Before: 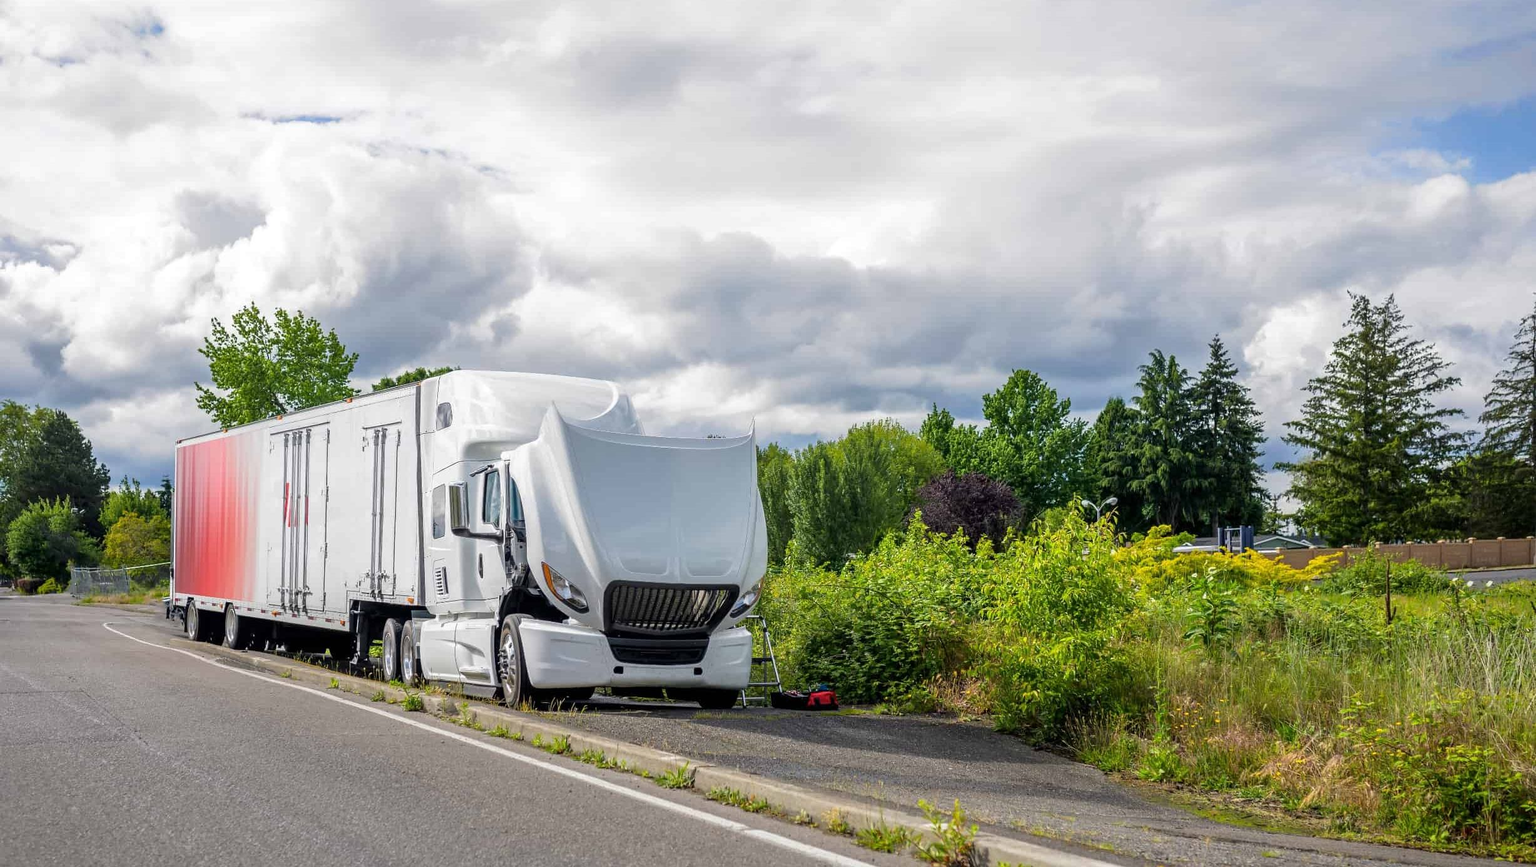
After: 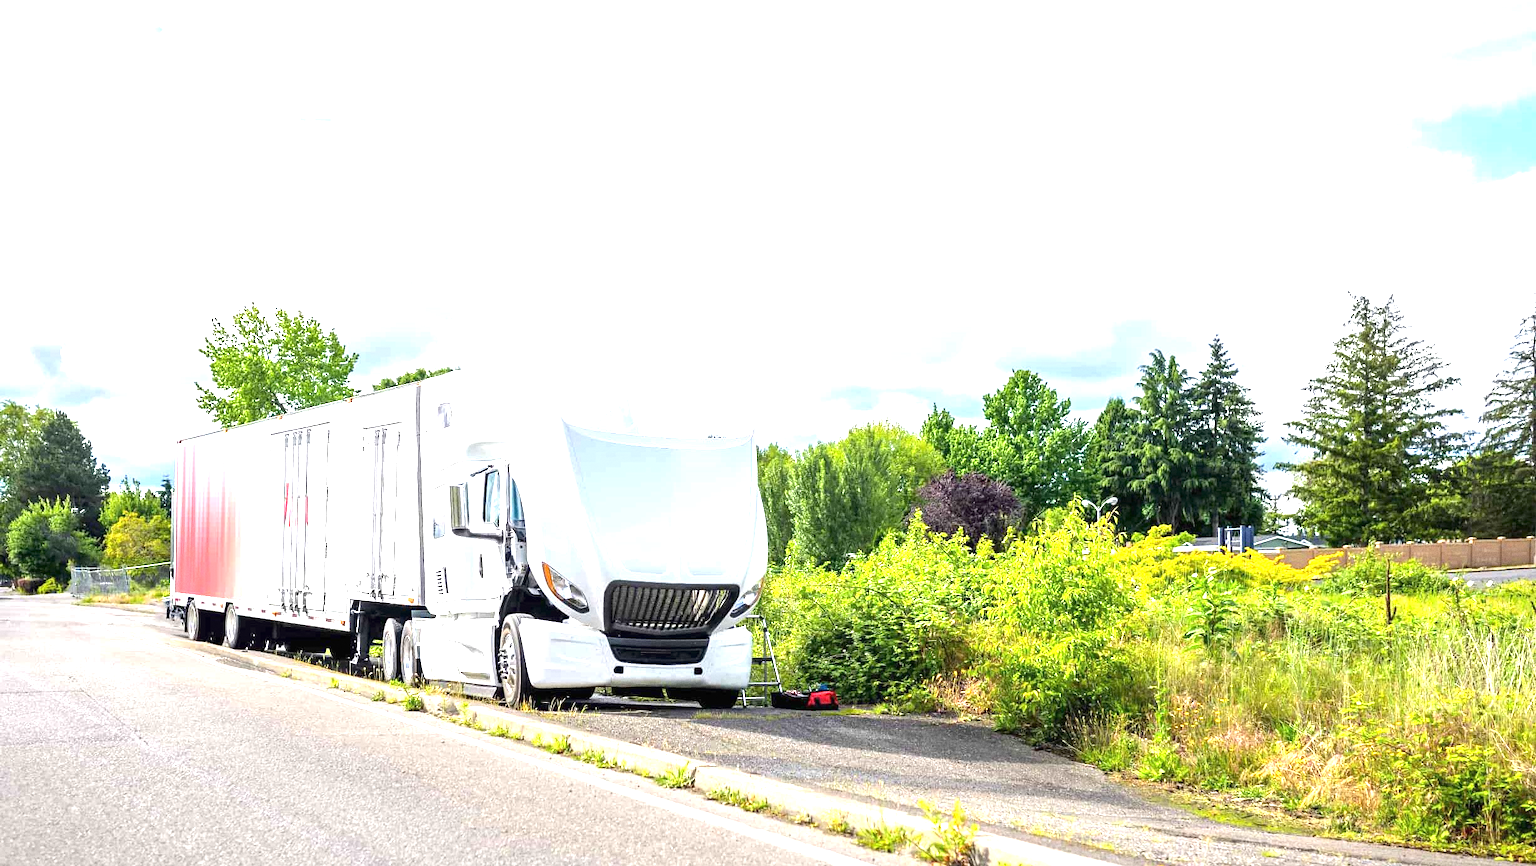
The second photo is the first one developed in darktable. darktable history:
grain: coarseness 0.09 ISO
exposure: black level correction 0, exposure 1.741 EV, compensate exposure bias true, compensate highlight preservation false
